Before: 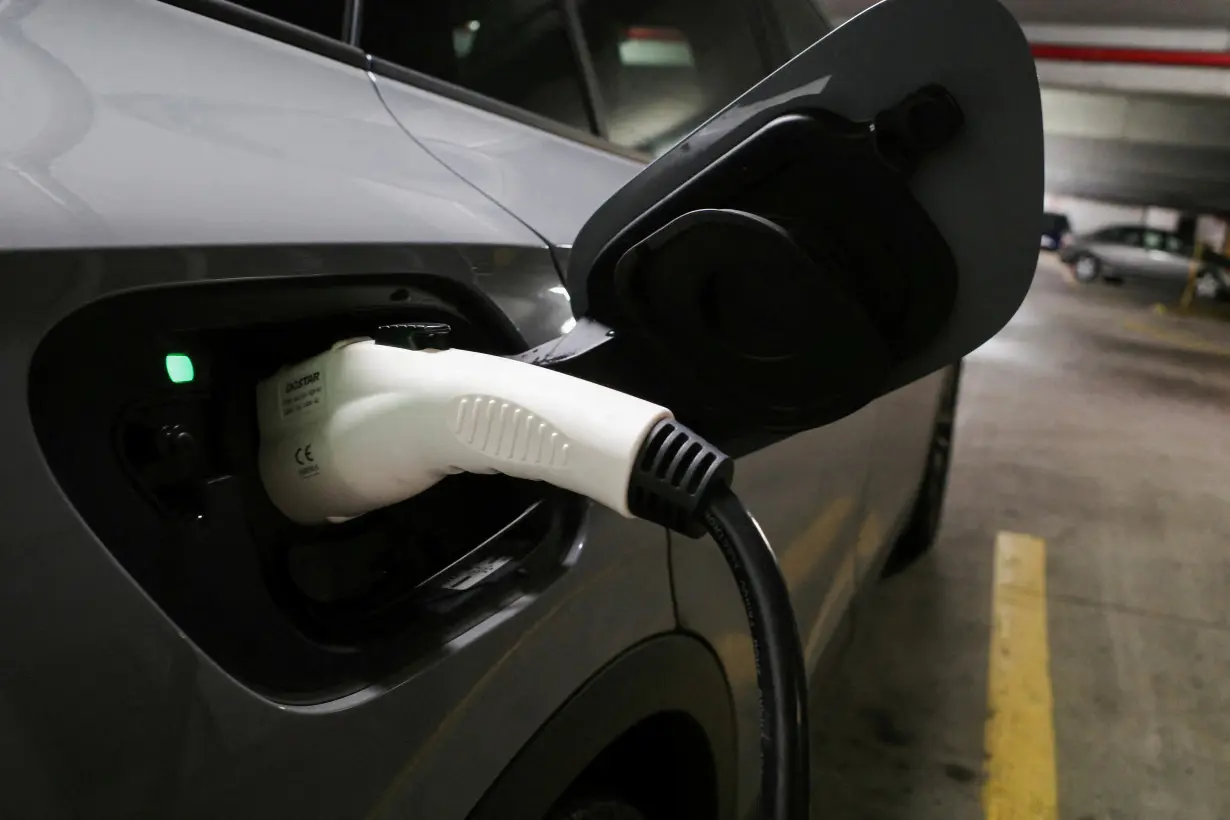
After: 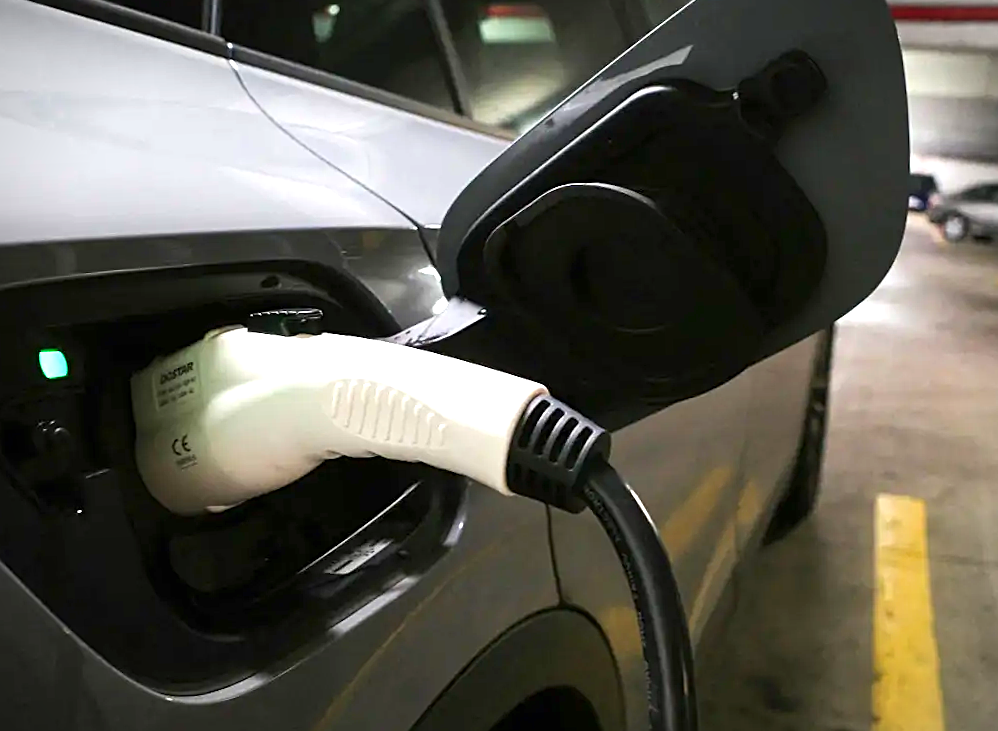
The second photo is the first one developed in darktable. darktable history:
crop: left 11.225%, top 5.381%, right 9.565%, bottom 10.314%
white balance: emerald 1
vignetting: fall-off start 91.19%
sharpen: on, module defaults
rotate and perspective: rotation -2.29°, automatic cropping off
color balance rgb: perceptual saturation grading › global saturation 20%, global vibrance 20%
exposure: black level correction 0, exposure 1 EV, compensate exposure bias true, compensate highlight preservation false
